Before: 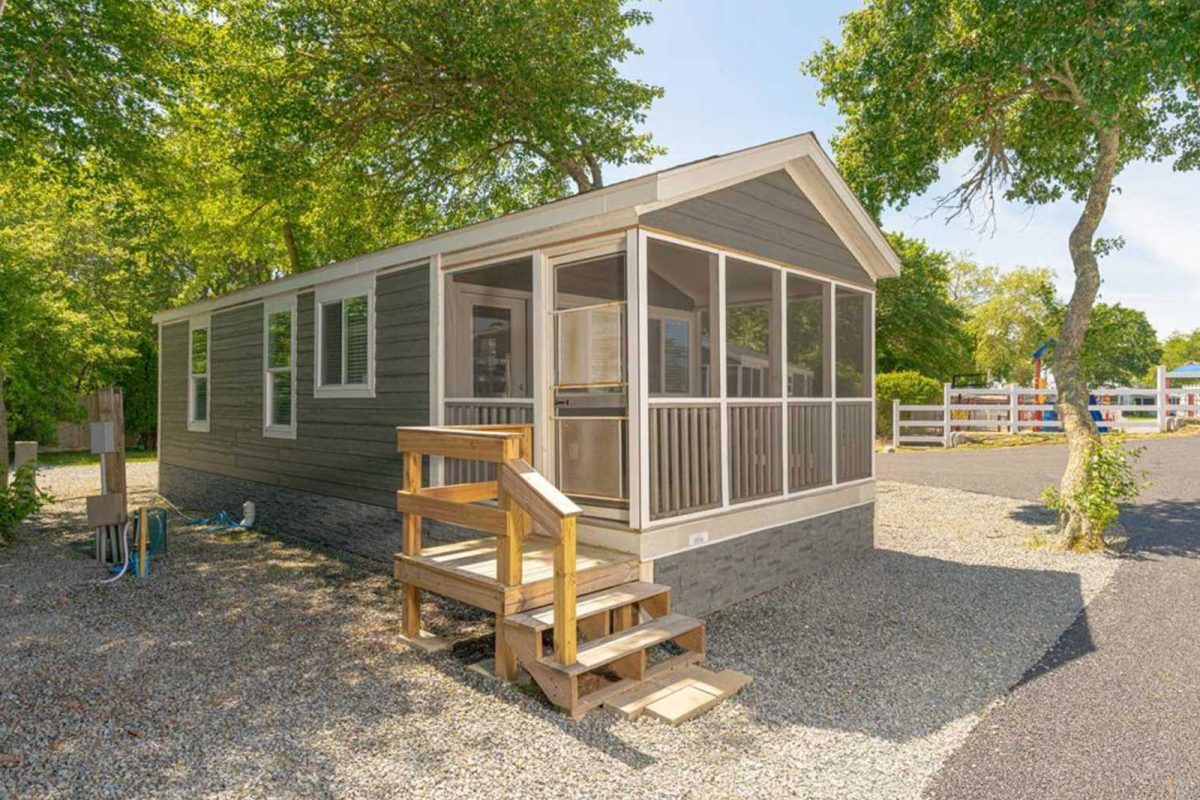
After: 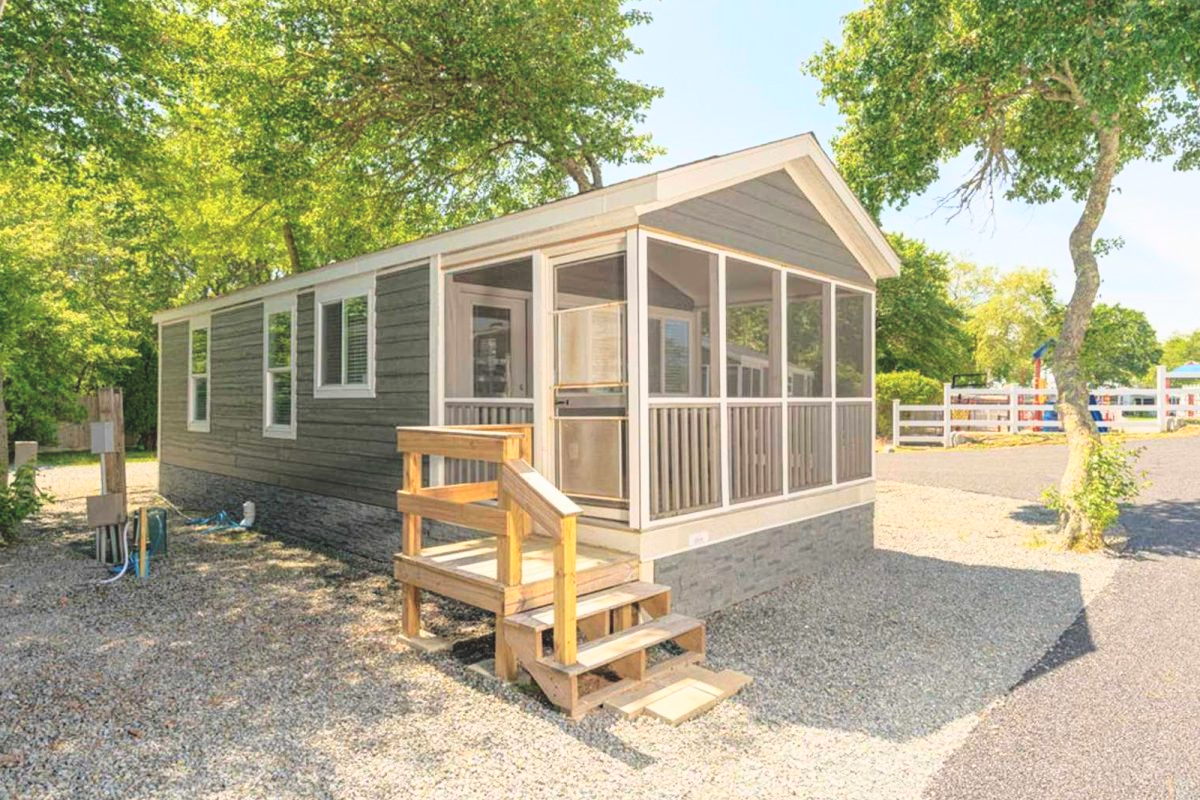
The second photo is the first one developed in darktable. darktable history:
exposure: black level correction -0.015, exposure -0.135 EV, compensate exposure bias true, compensate highlight preservation false
base curve: curves: ch0 [(0, 0) (0.028, 0.03) (0.121, 0.232) (0.46, 0.748) (0.859, 0.968) (1, 1)]
